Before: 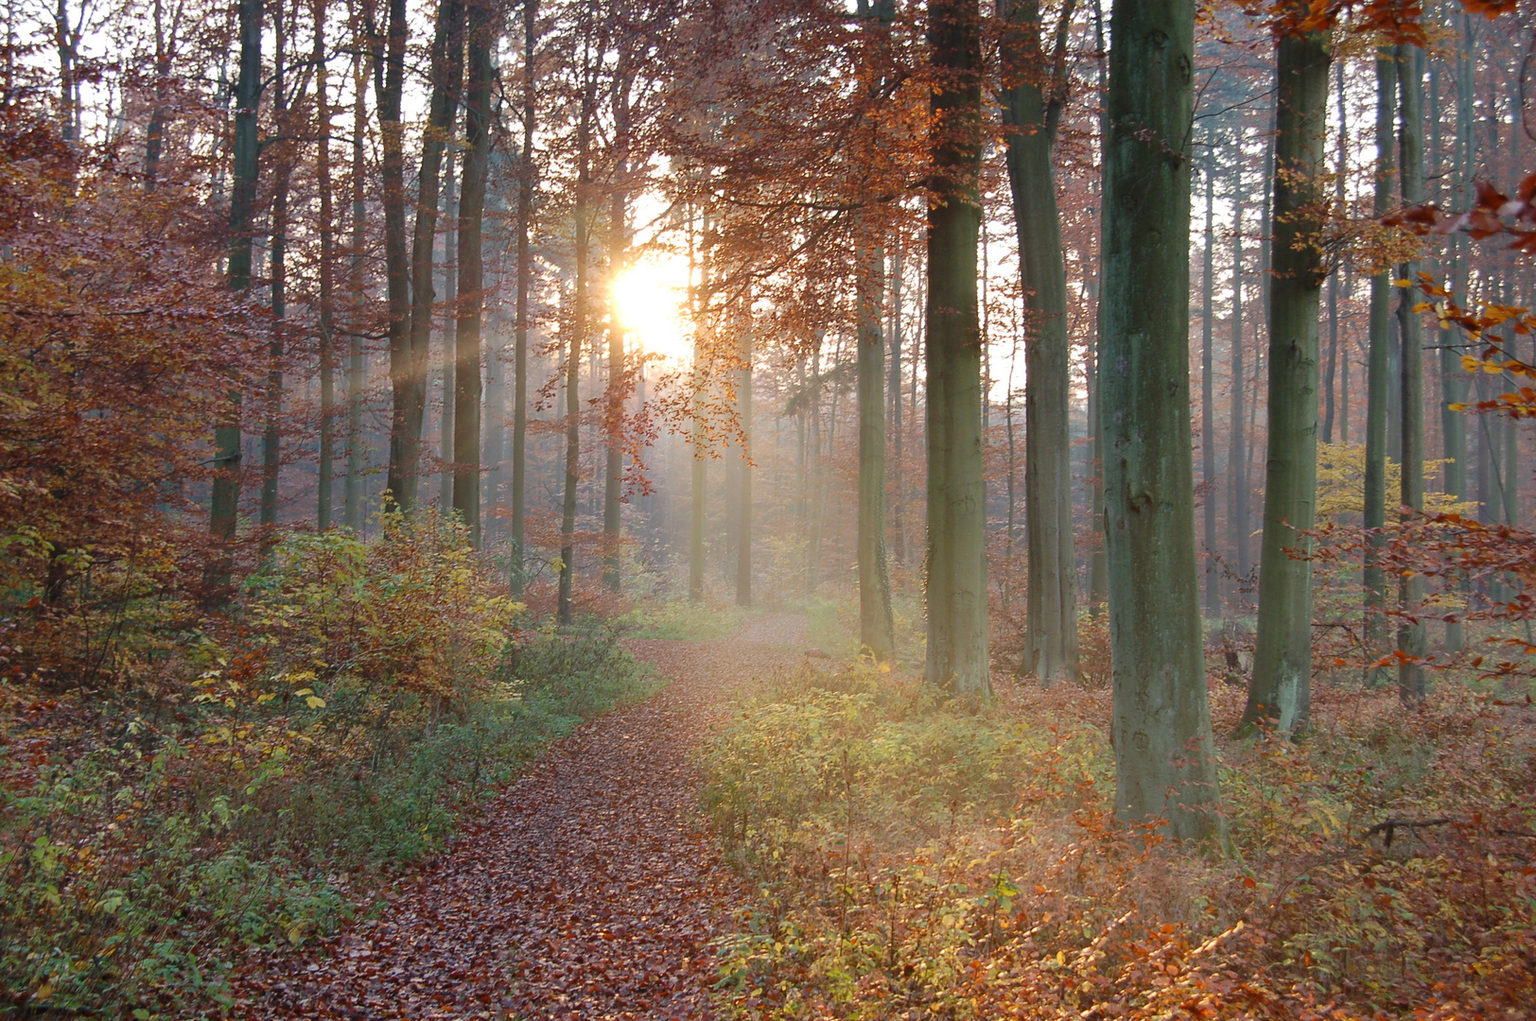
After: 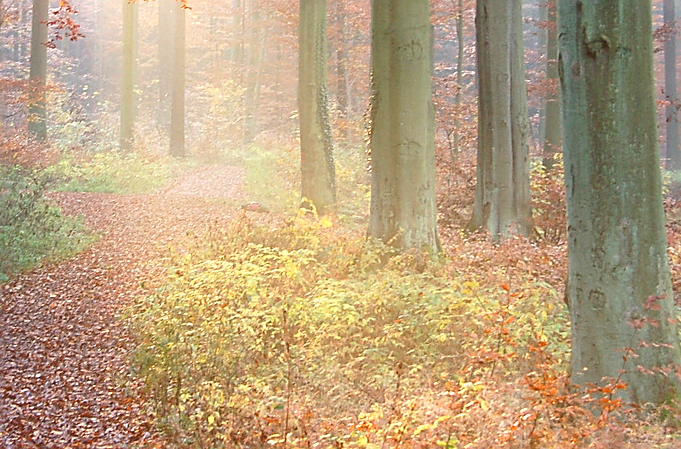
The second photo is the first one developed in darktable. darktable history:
crop: left 37.532%, top 44.848%, right 20.519%, bottom 13.547%
exposure: black level correction 0.002, exposure 1 EV, compensate highlight preservation false
sharpen: amount 0.6
